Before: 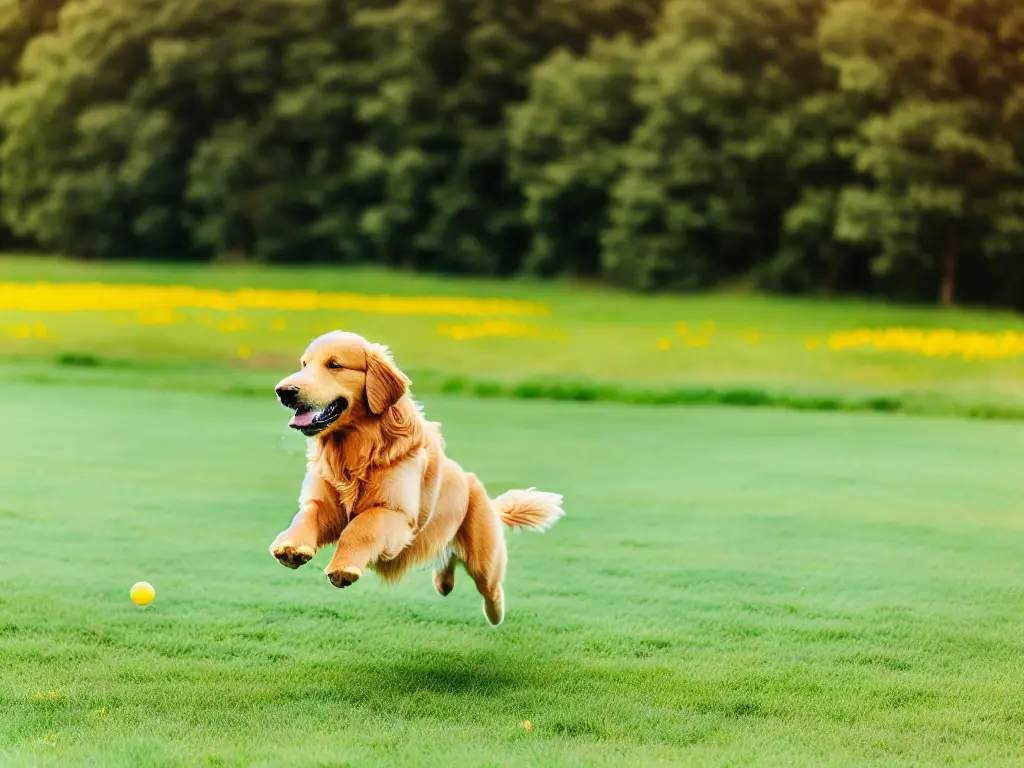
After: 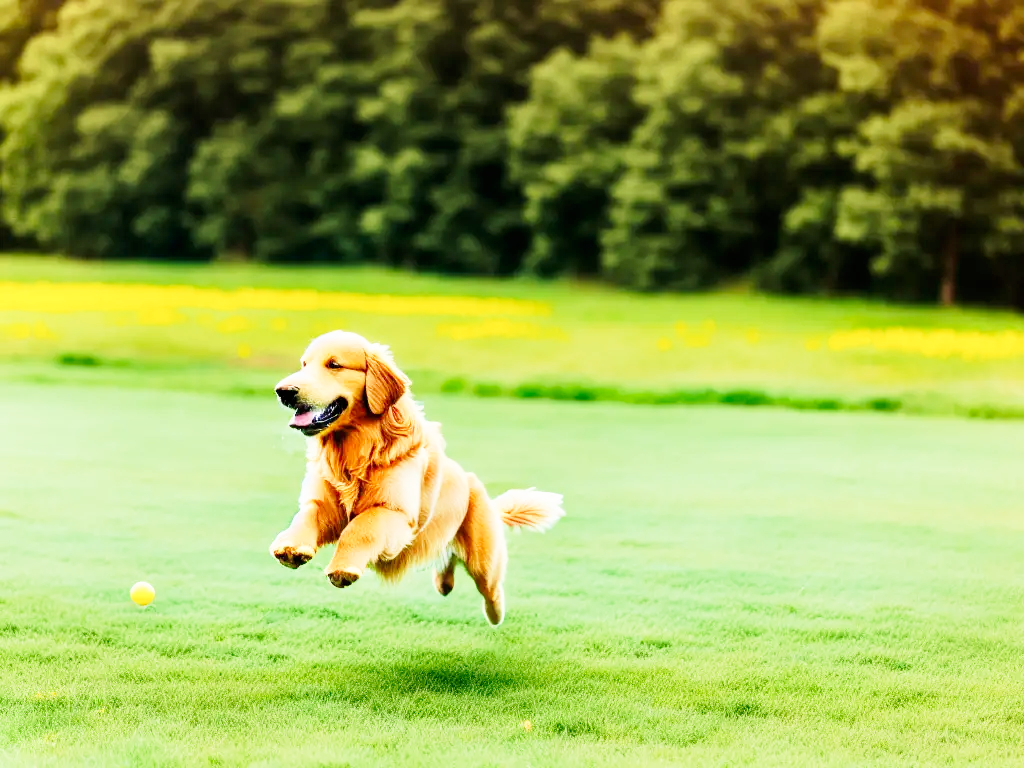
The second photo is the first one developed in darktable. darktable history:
base curve: curves: ch0 [(0, 0) (0.005, 0.002) (0.15, 0.3) (0.4, 0.7) (0.75, 0.95) (1, 1)], preserve colors none
velvia: on, module defaults
